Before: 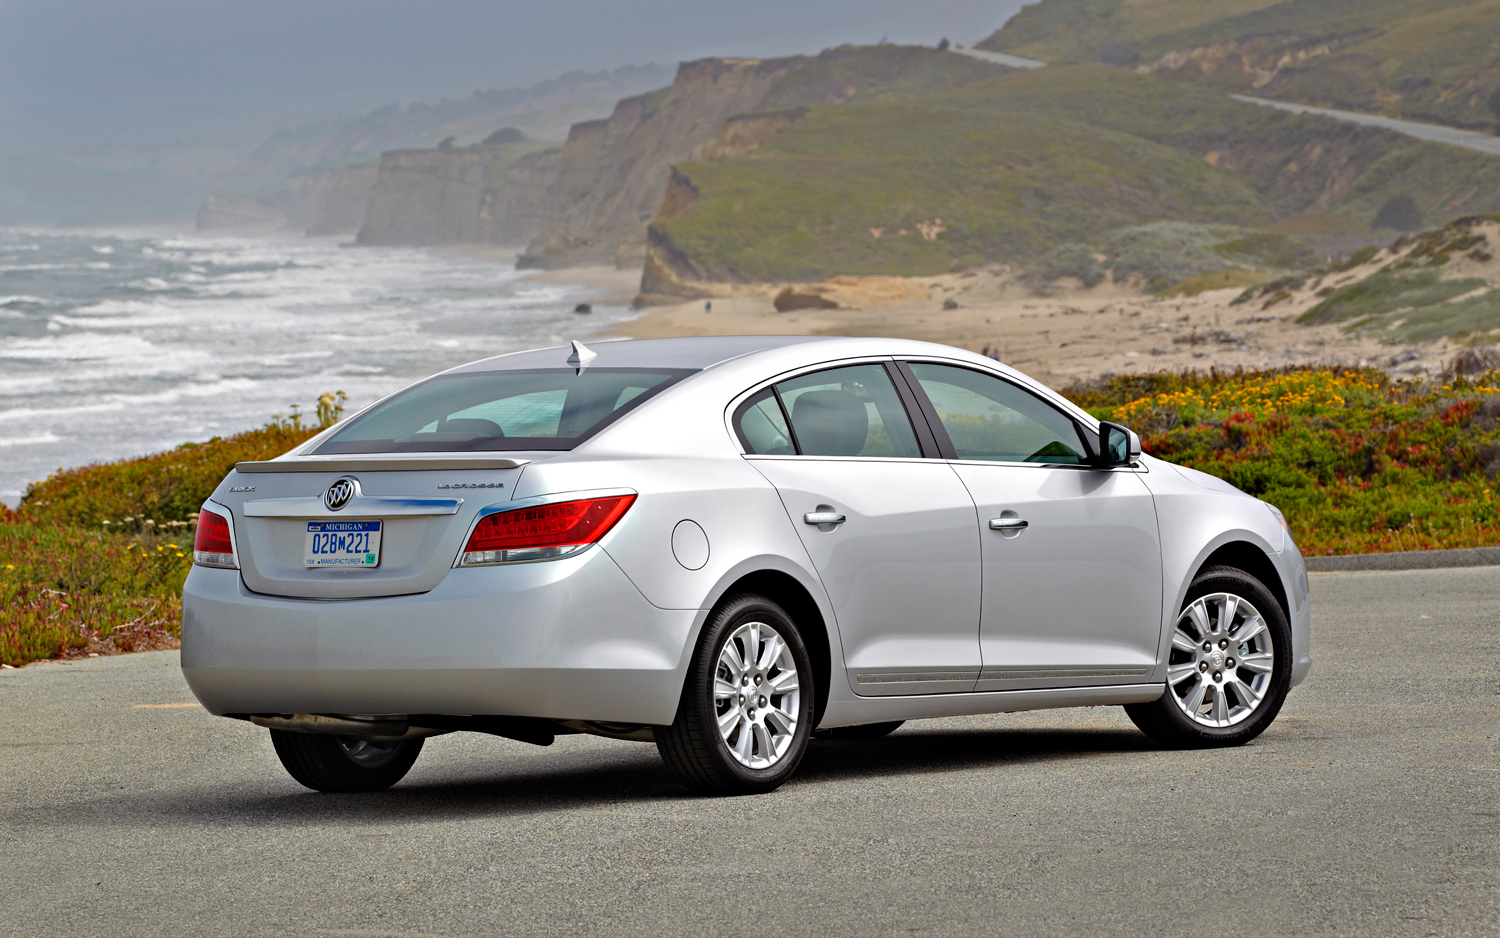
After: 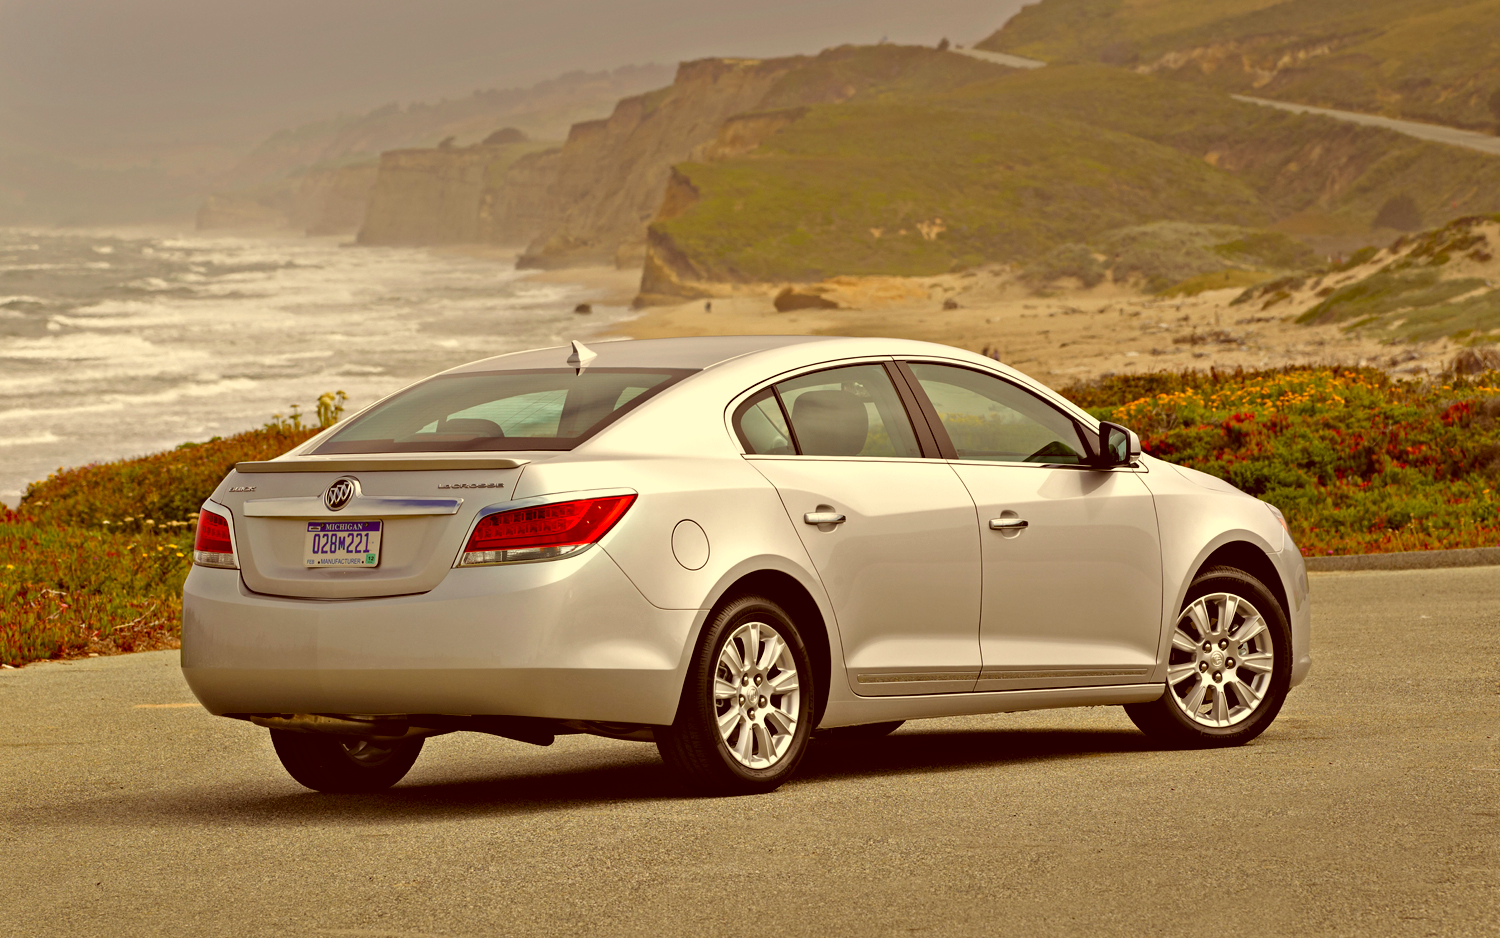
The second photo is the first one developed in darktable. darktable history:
color correction: highlights a* 1.18, highlights b* 24.4, shadows a* 15.63, shadows b* 24.87
